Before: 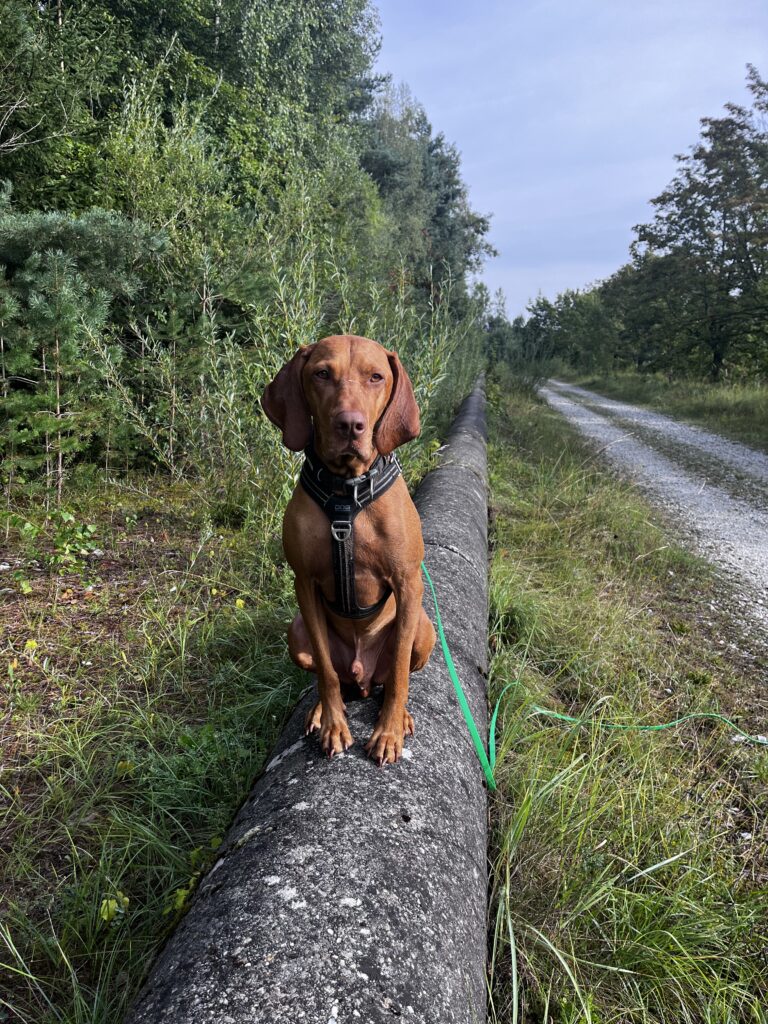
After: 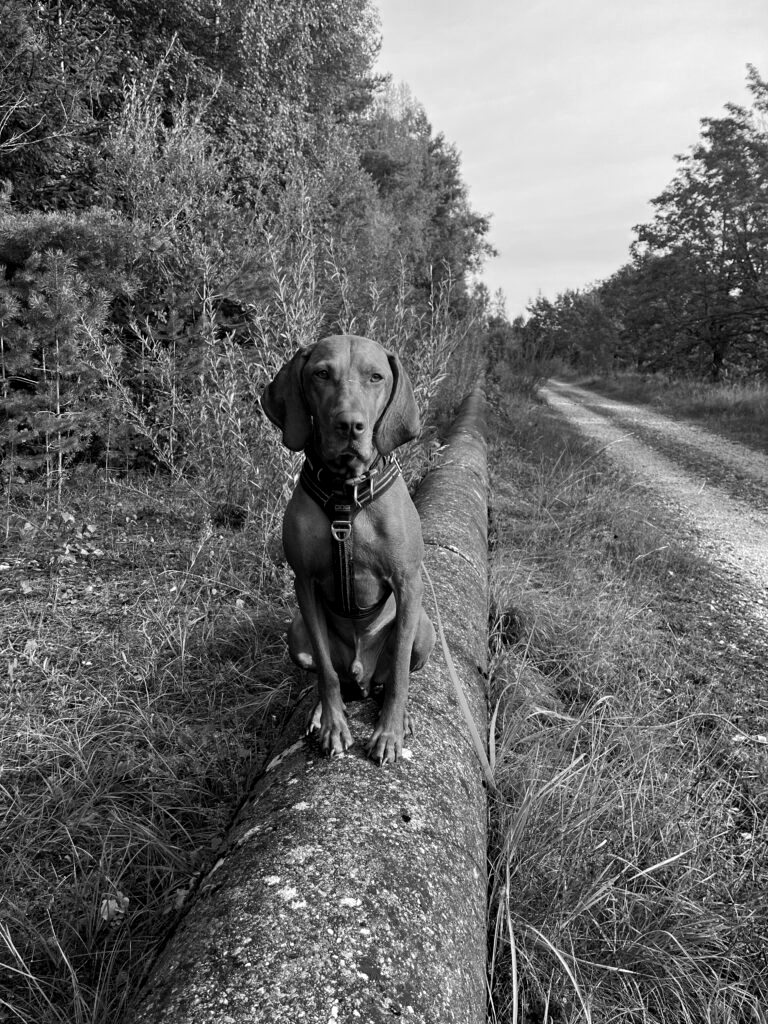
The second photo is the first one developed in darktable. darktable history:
color calibration: output gray [0.22, 0.42, 0.37, 0], illuminant same as pipeline (D50), adaptation none (bypass), x 0.331, y 0.334, temperature 5016.17 K
exposure: black level correction 0.003, exposure 0.147 EV, compensate highlight preservation false
